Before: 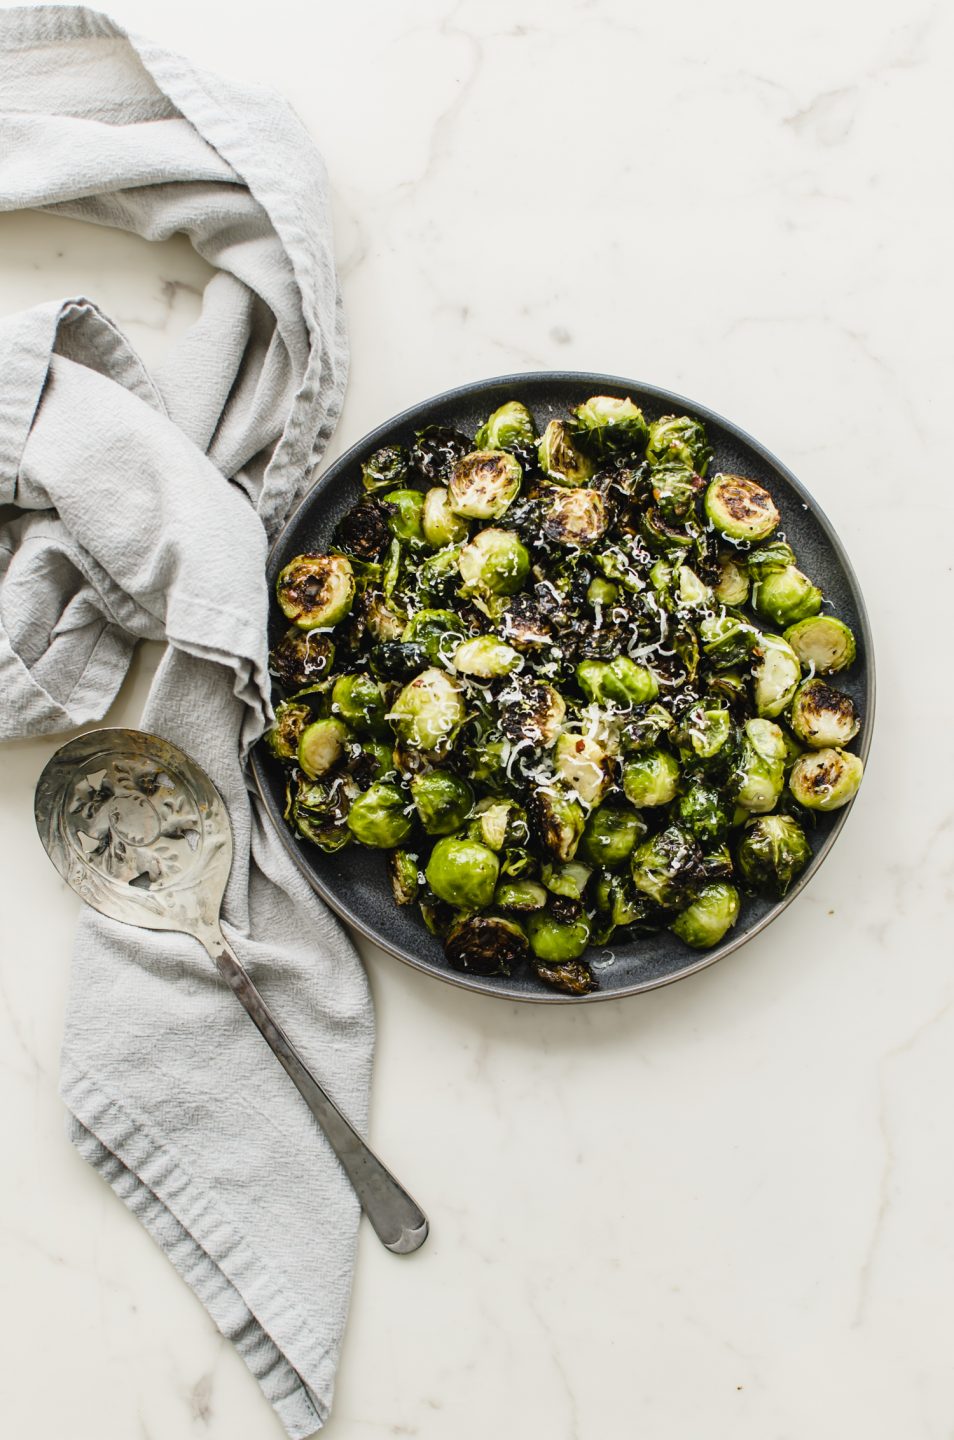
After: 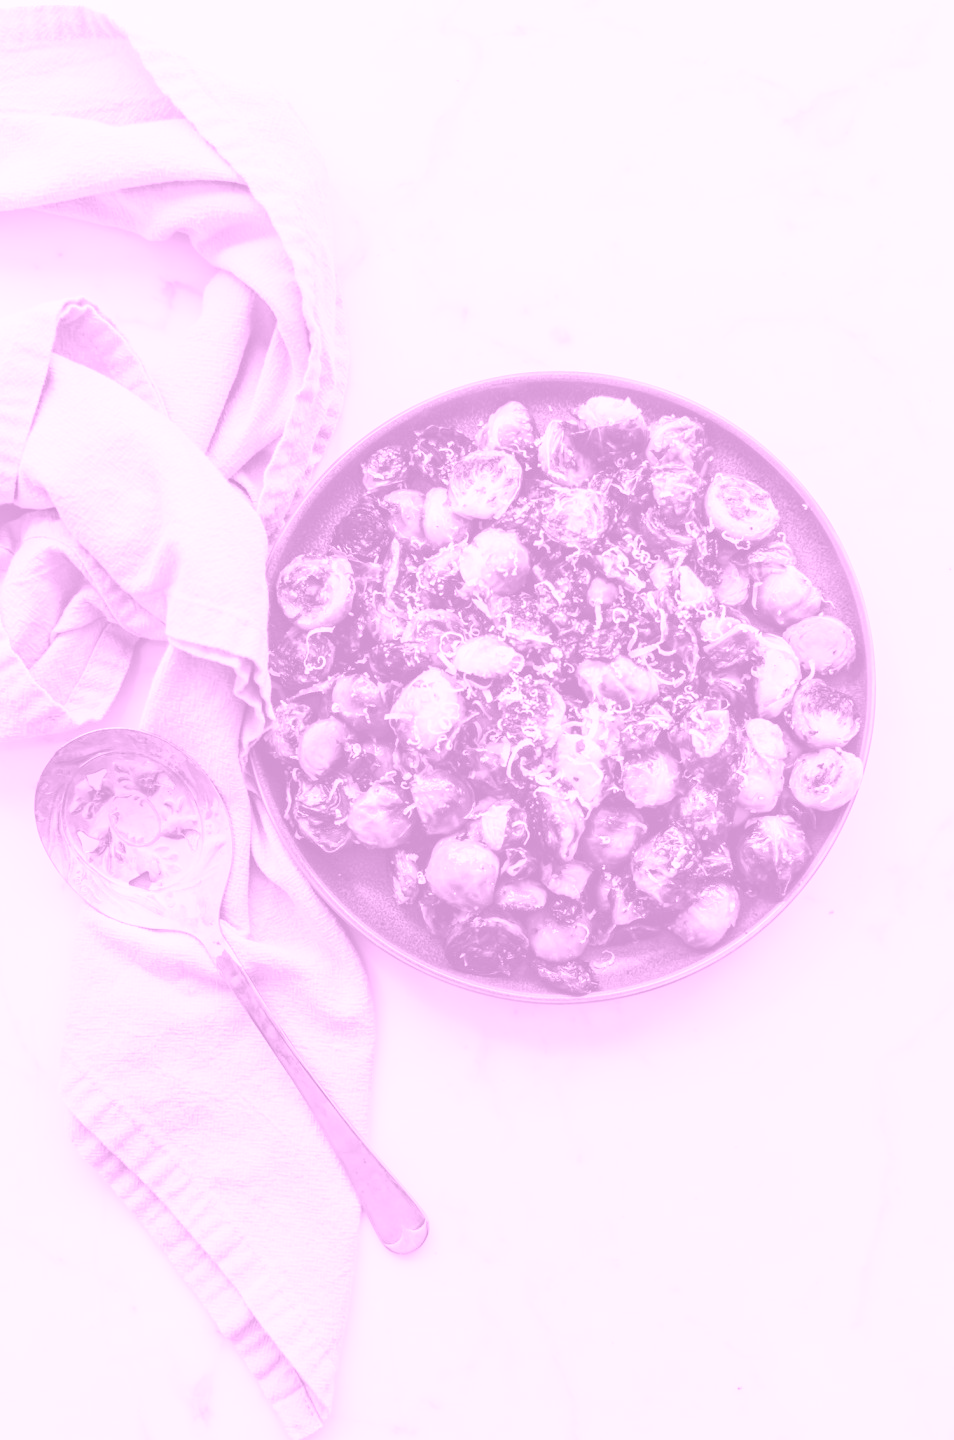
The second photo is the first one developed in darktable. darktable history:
exposure: black level correction 0, exposure 1 EV, compensate exposure bias true, compensate highlight preservation false
colorize: hue 331.2°, saturation 69%, source mix 30.28%, lightness 69.02%, version 1
